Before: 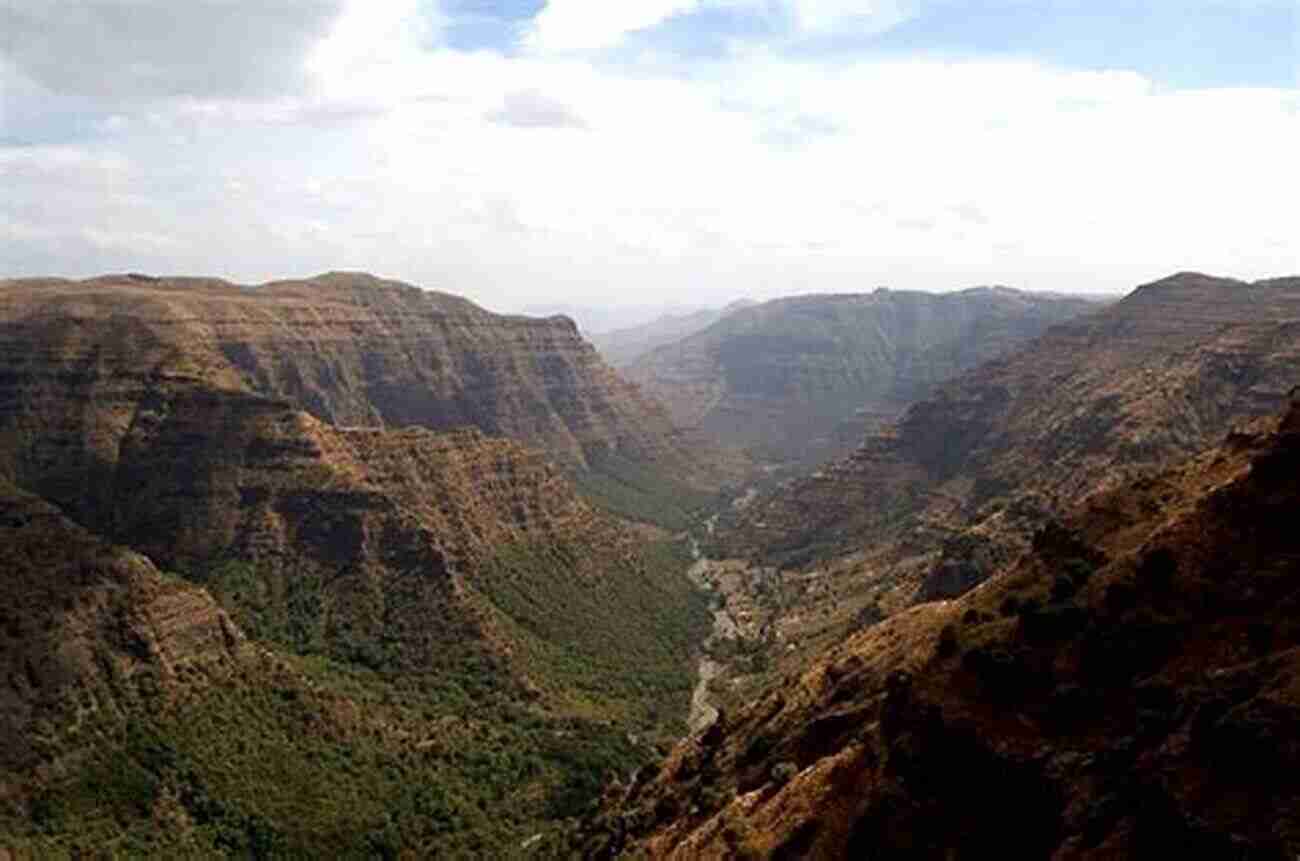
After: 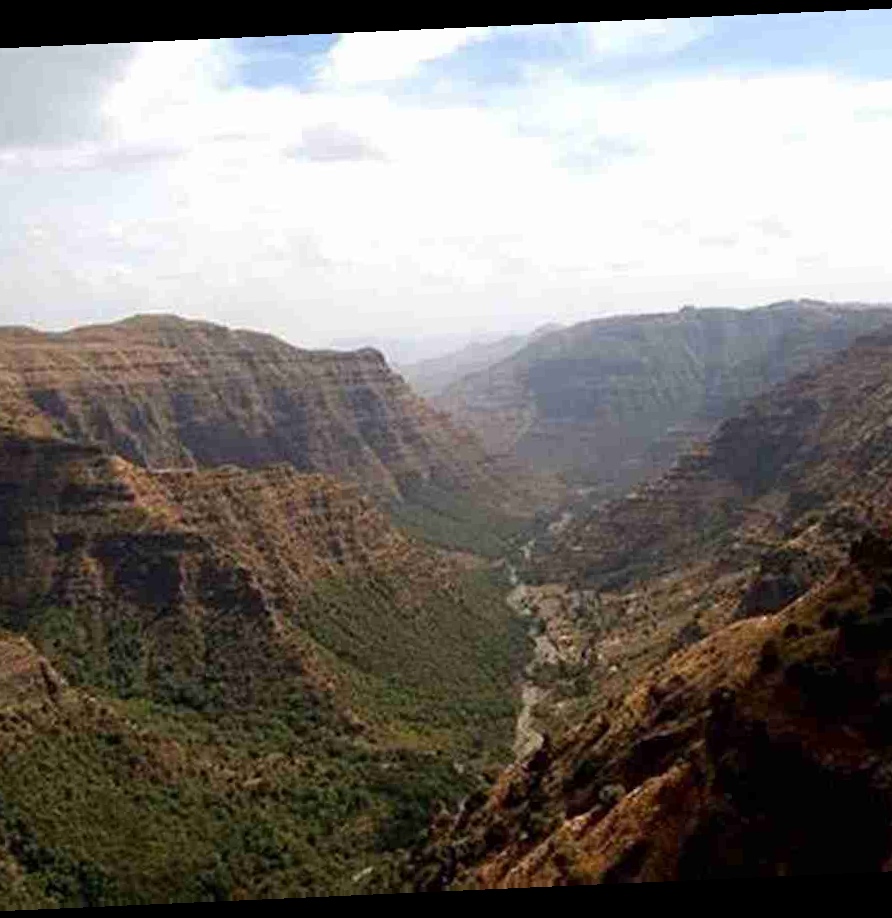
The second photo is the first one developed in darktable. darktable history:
crop and rotate: left 15.446%, right 17.836%
rotate and perspective: rotation -2.56°, automatic cropping off
